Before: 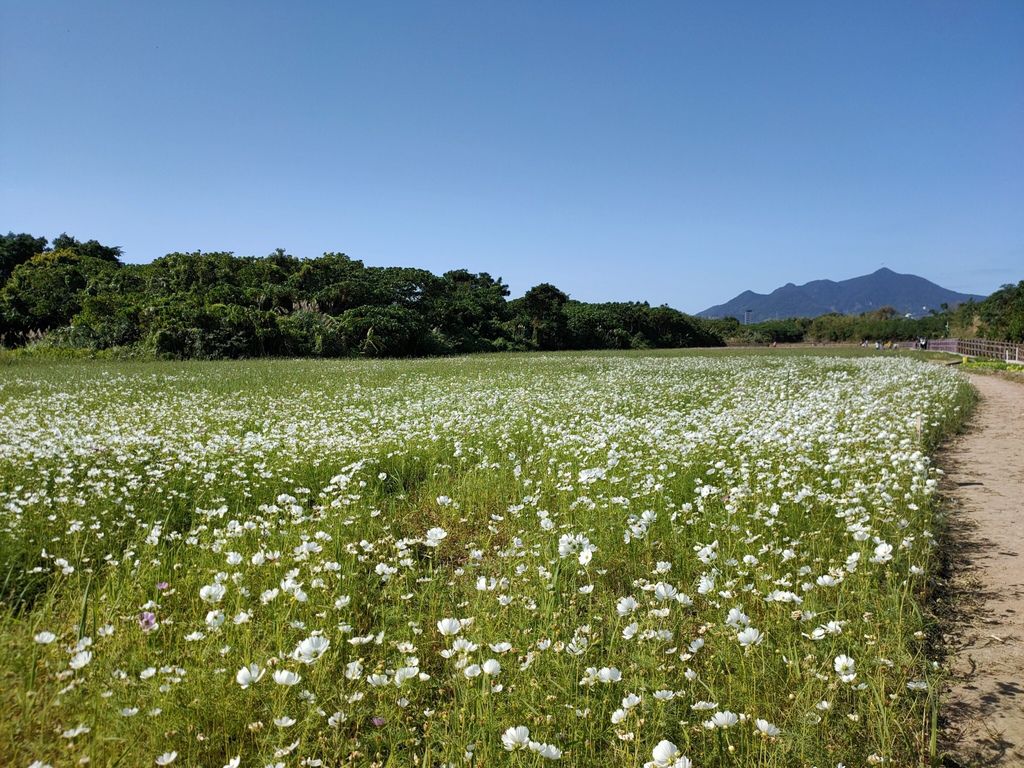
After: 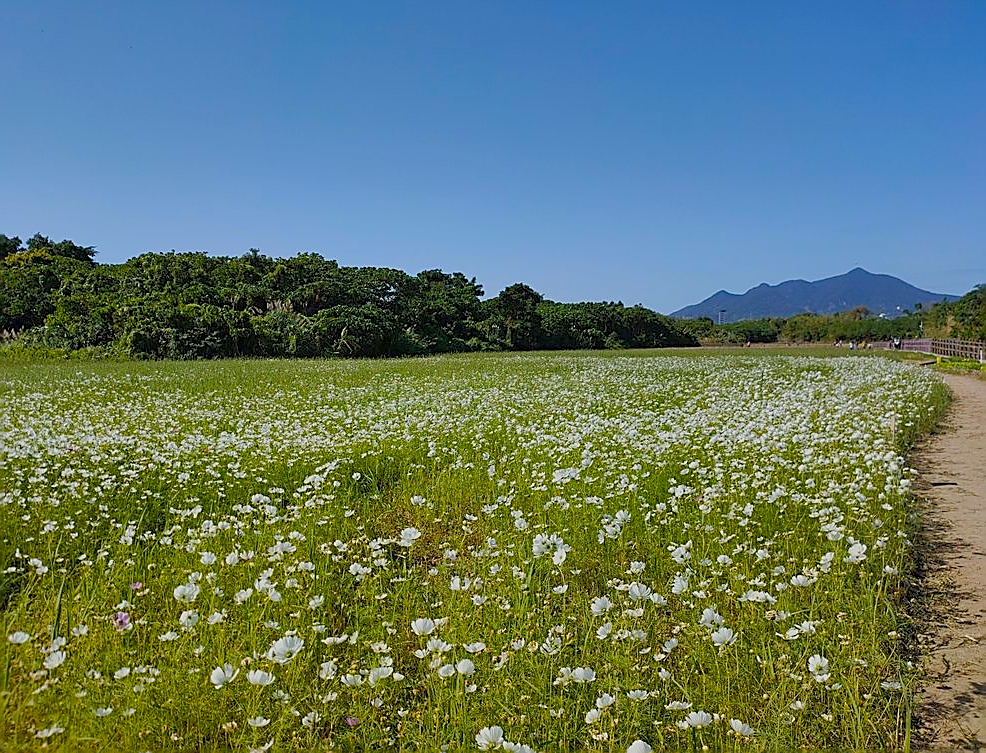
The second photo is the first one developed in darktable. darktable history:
sharpen: radius 1.417, amount 1.265, threshold 0.691
shadows and highlights: soften with gaussian
contrast brightness saturation: saturation 0.096
exposure: exposure -0.176 EV, compensate highlight preservation false
color balance rgb: perceptual saturation grading › global saturation 29.667%, global vibrance 23.418%, contrast -24.498%
crop and rotate: left 2.623%, right 1.032%, bottom 1.93%
color correction: highlights b* 0, saturation 0.839
